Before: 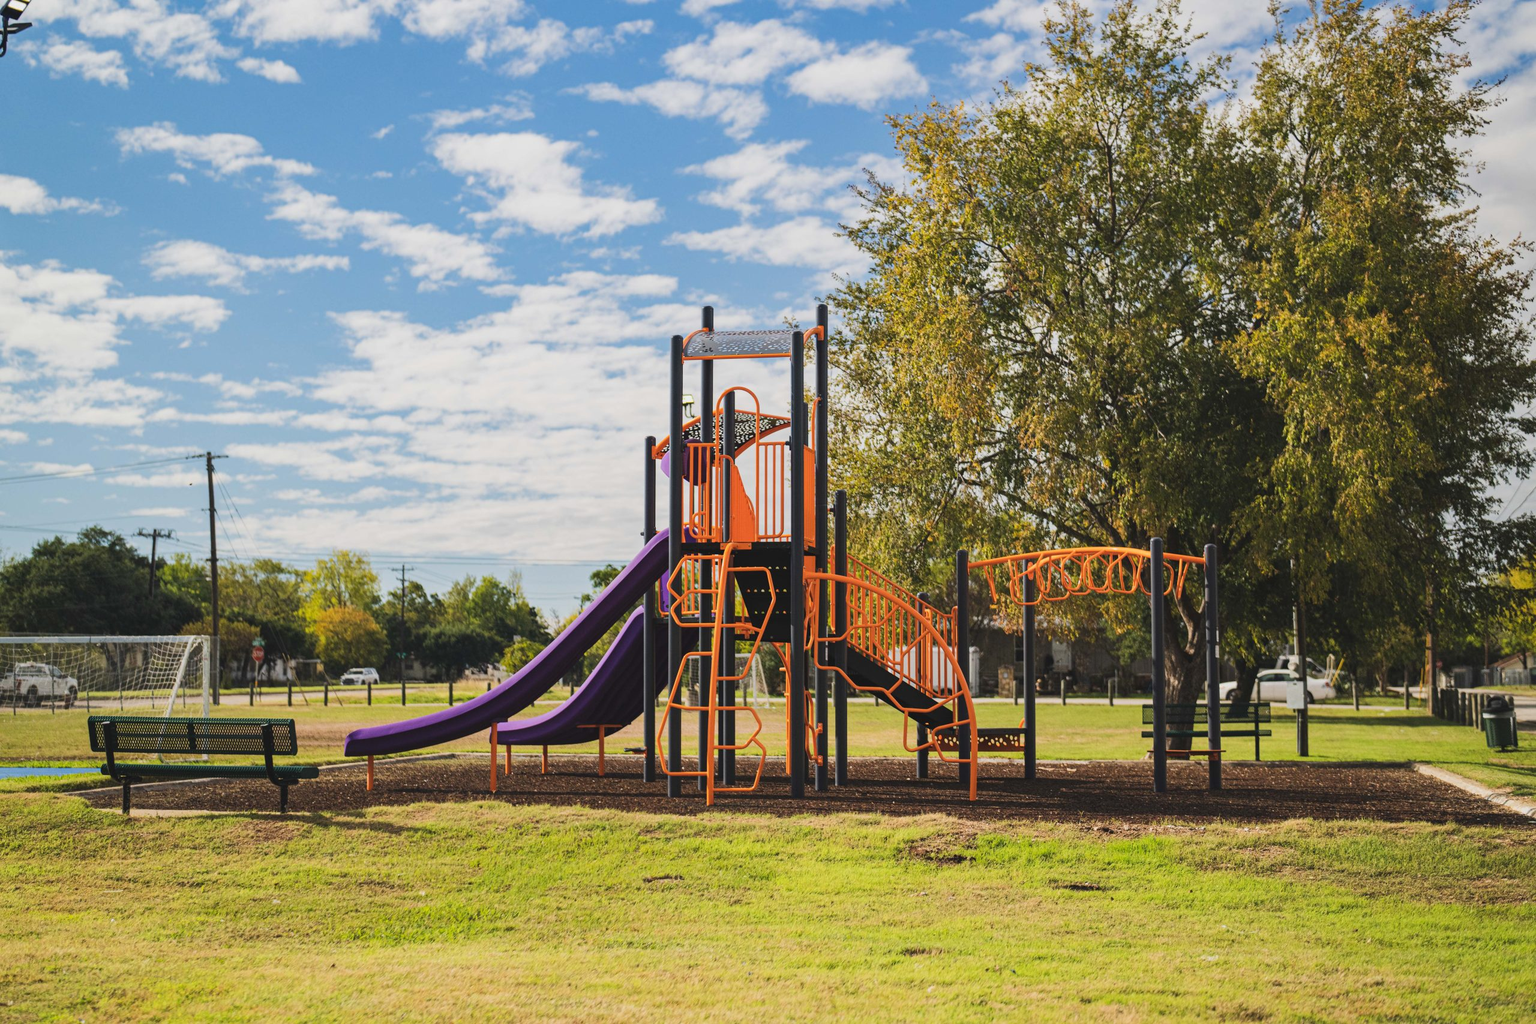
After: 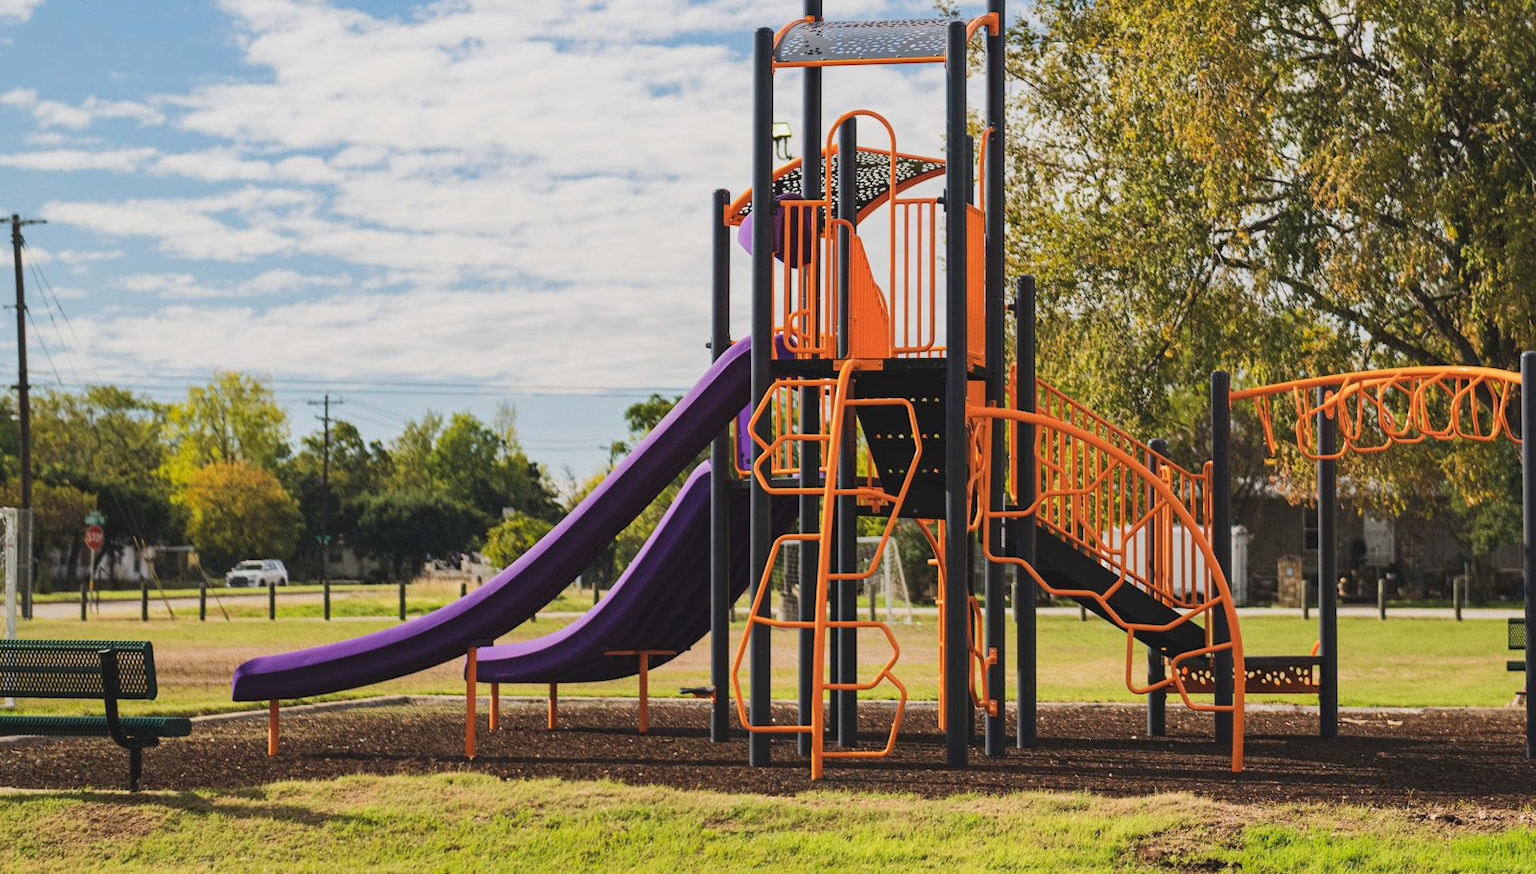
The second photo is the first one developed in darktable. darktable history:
crop: left 12.989%, top 31.083%, right 24.454%, bottom 15.521%
